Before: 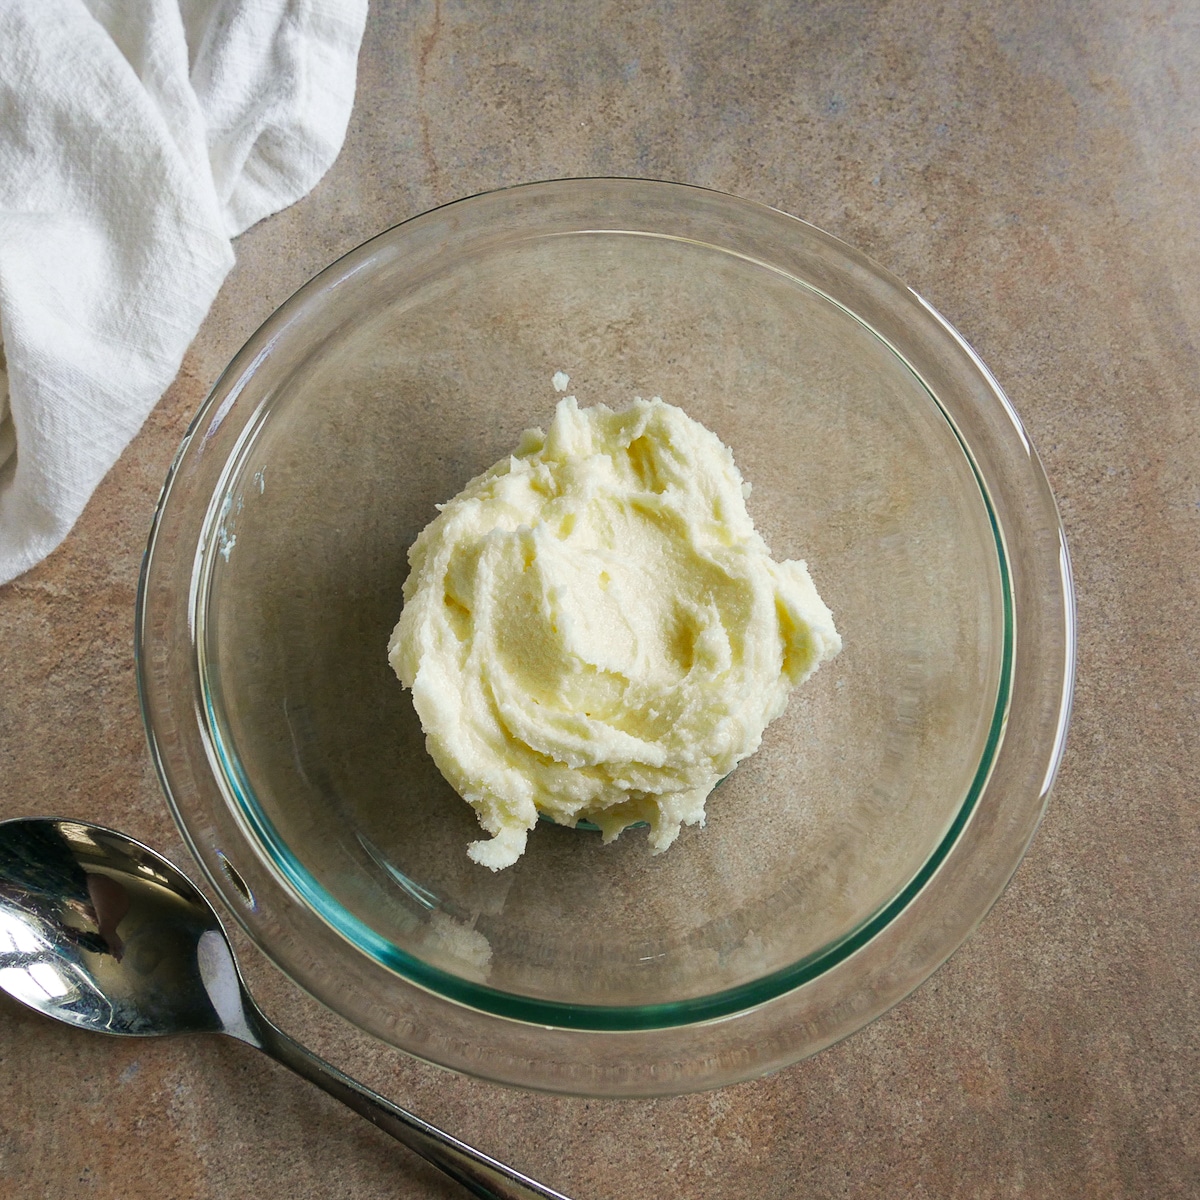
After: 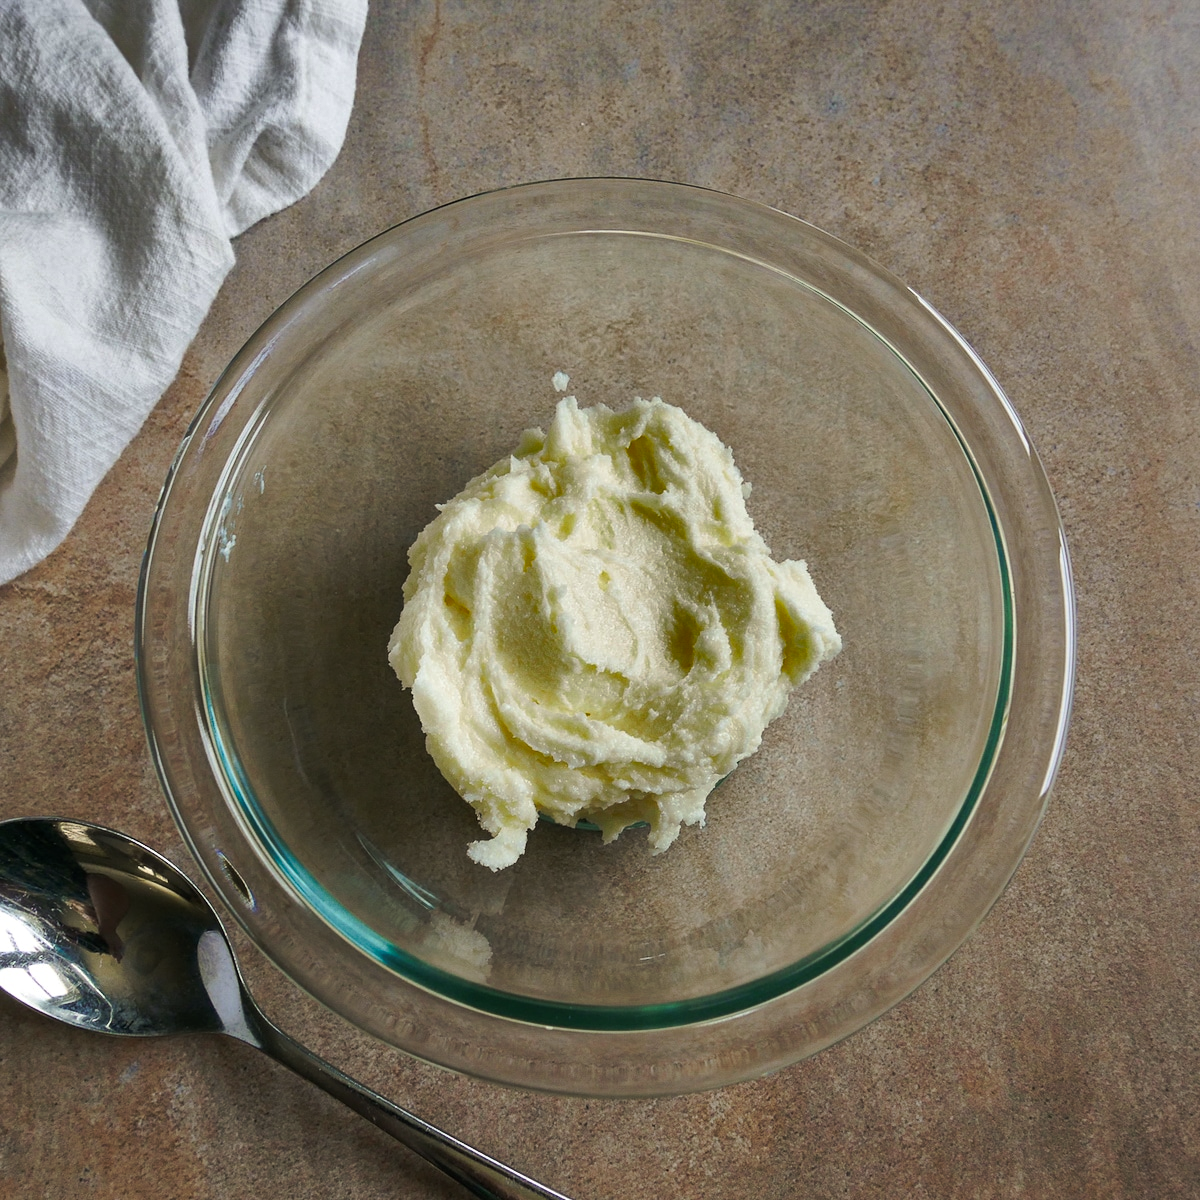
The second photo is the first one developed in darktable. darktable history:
shadows and highlights: shadows 21, highlights -82.65, soften with gaussian
tone curve: curves: ch0 [(0, 0) (0.003, 0.002) (0.011, 0.009) (0.025, 0.021) (0.044, 0.037) (0.069, 0.058) (0.1, 0.084) (0.136, 0.114) (0.177, 0.149) (0.224, 0.188) (0.277, 0.232) (0.335, 0.281) (0.399, 0.341) (0.468, 0.416) (0.543, 0.496) (0.623, 0.574) (0.709, 0.659) (0.801, 0.754) (0.898, 0.876) (1, 1)], preserve colors none
